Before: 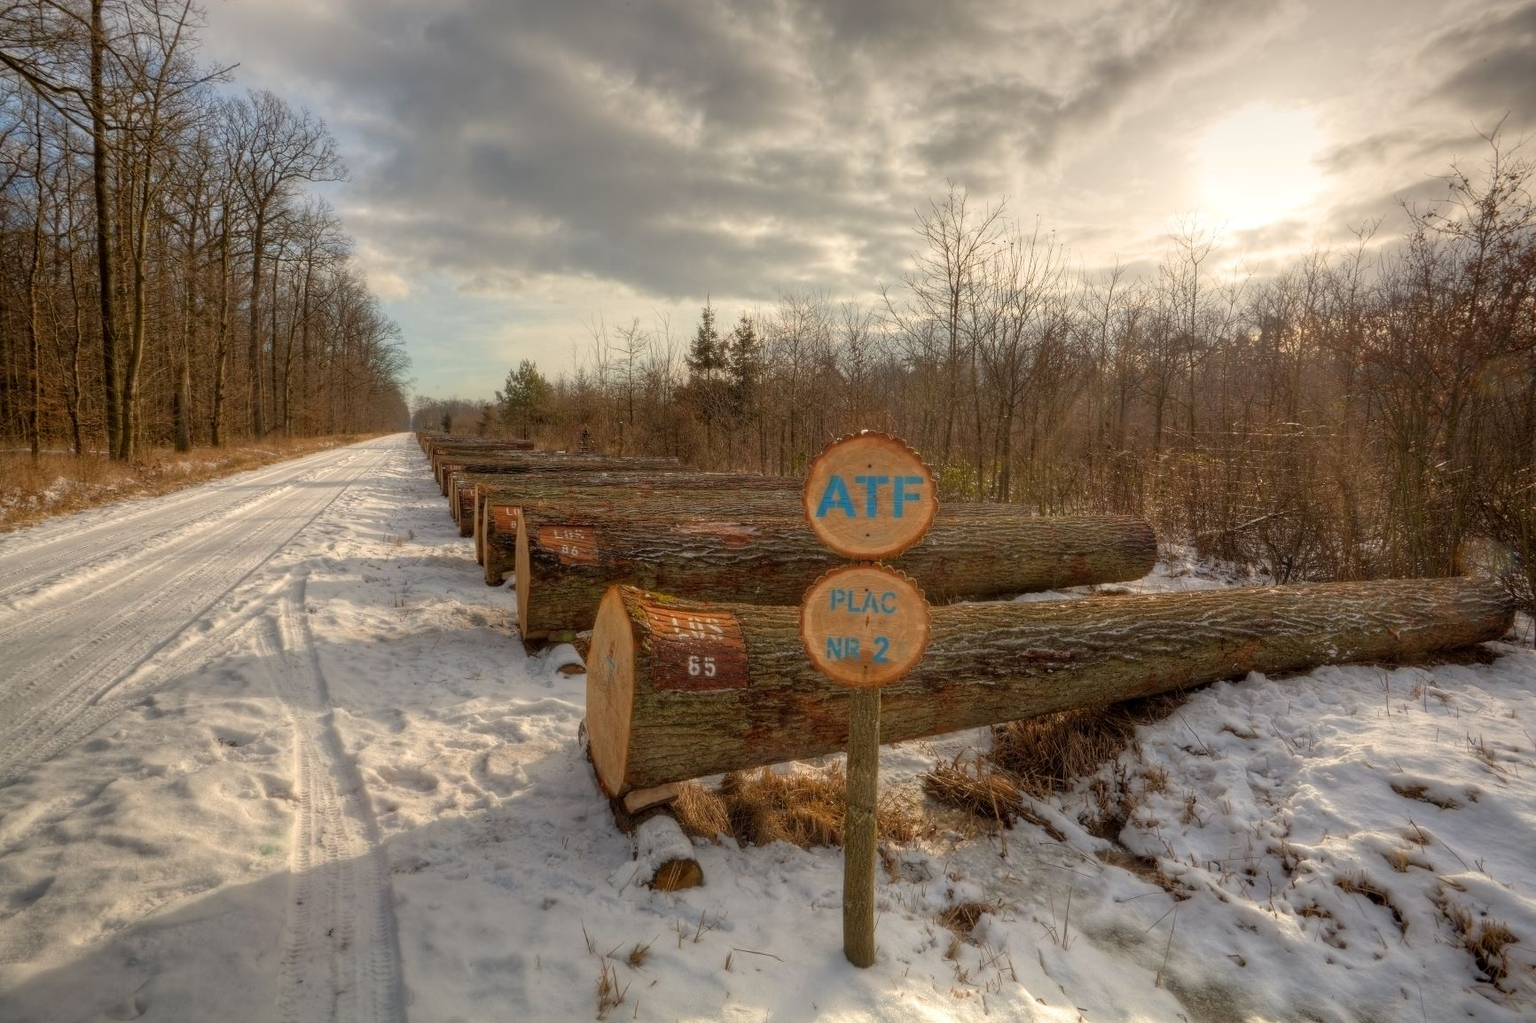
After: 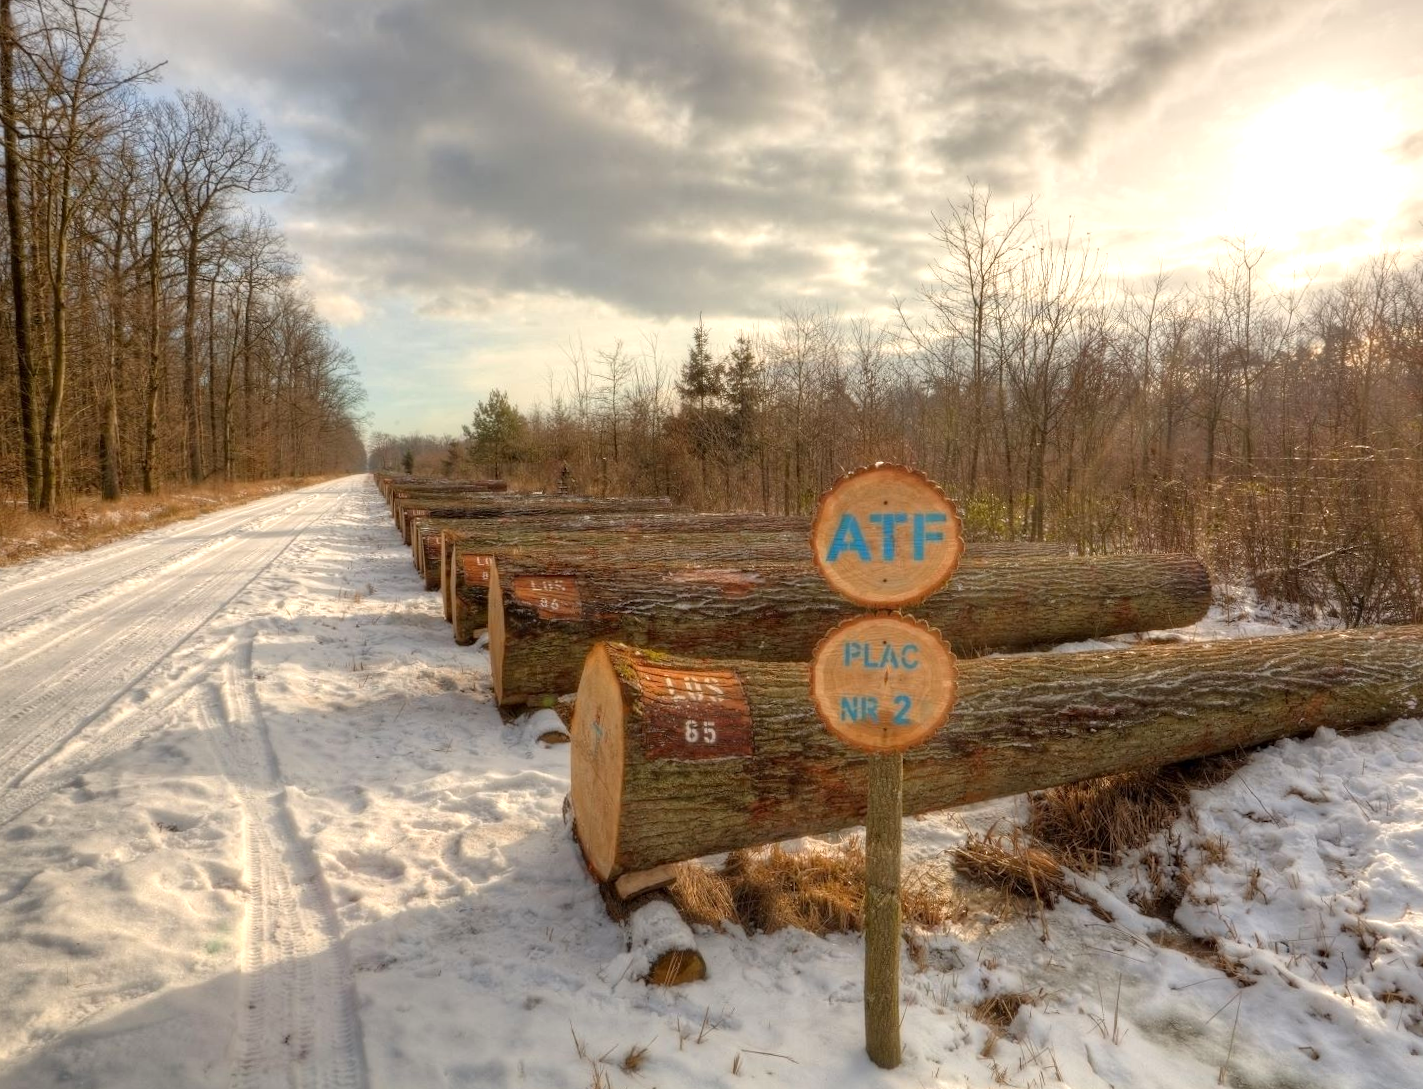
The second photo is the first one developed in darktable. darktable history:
exposure: exposure 0.496 EV, compensate highlight preservation false
crop and rotate: angle 1°, left 4.281%, top 0.642%, right 11.383%, bottom 2.486%
